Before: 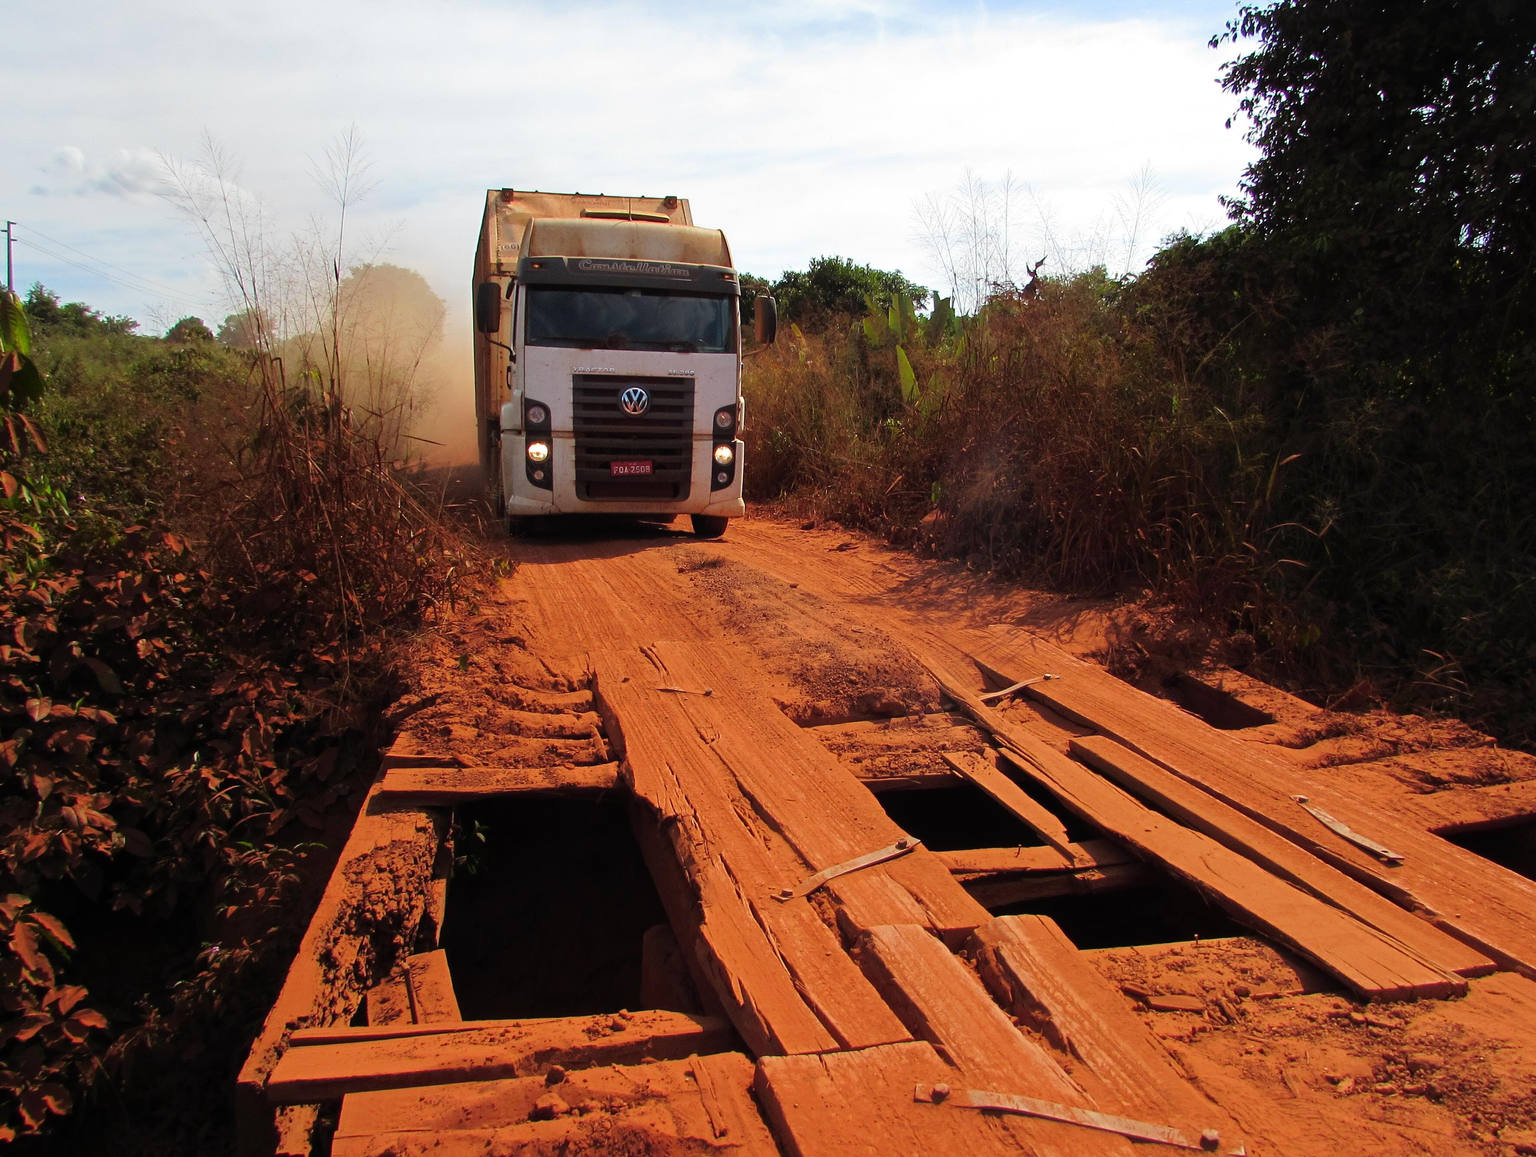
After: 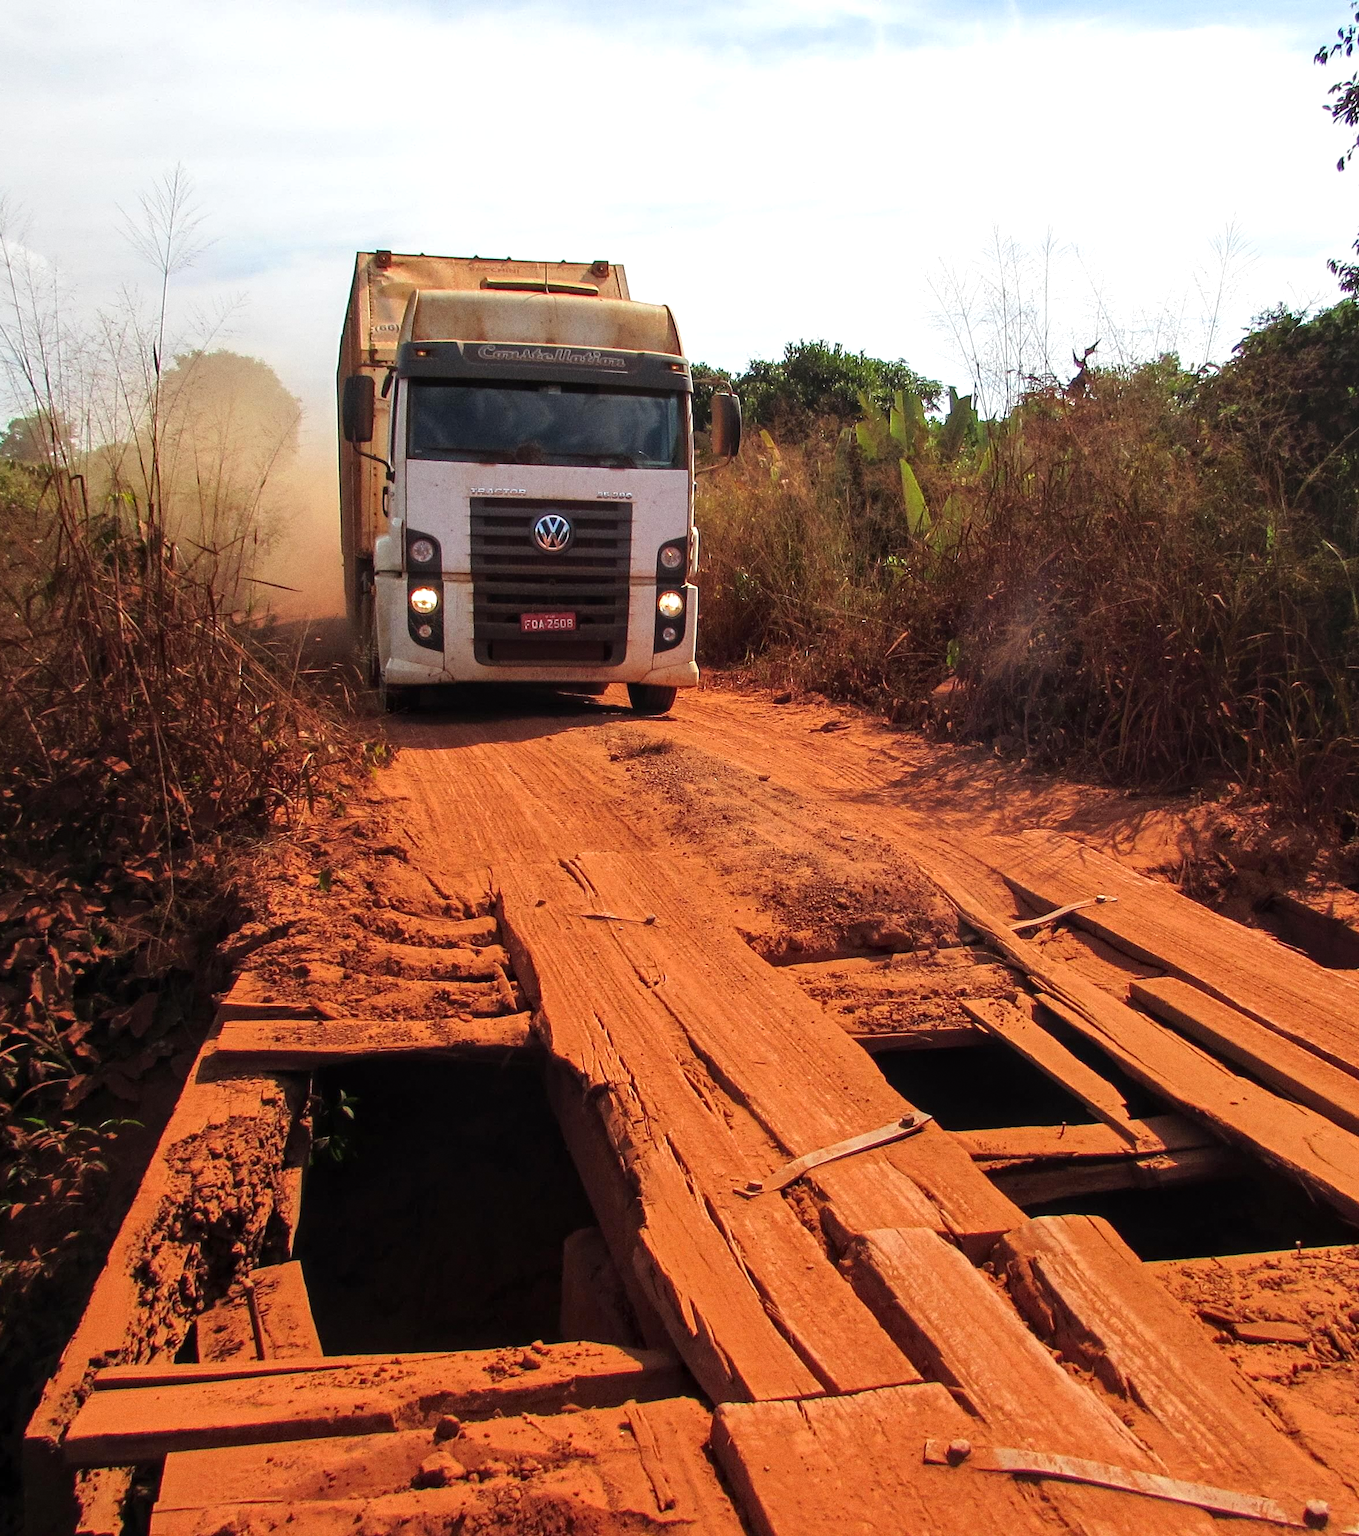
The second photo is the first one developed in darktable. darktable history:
local contrast: on, module defaults
exposure: exposure 0.258 EV, compensate highlight preservation false
crop and rotate: left 14.292%, right 19.041%
grain: coarseness 0.09 ISO
